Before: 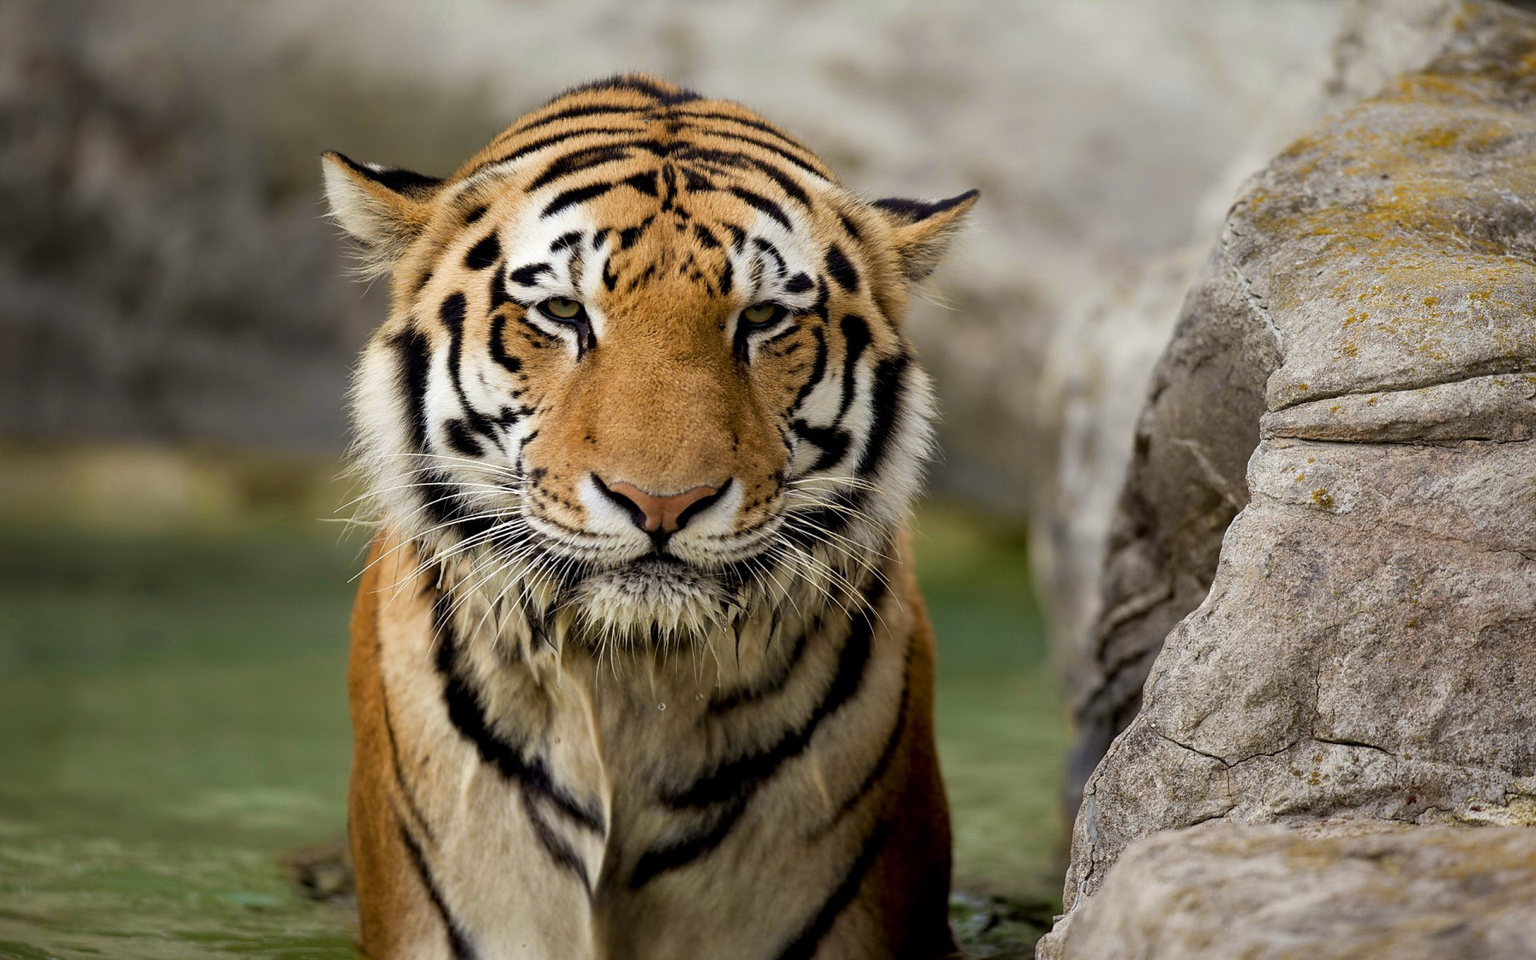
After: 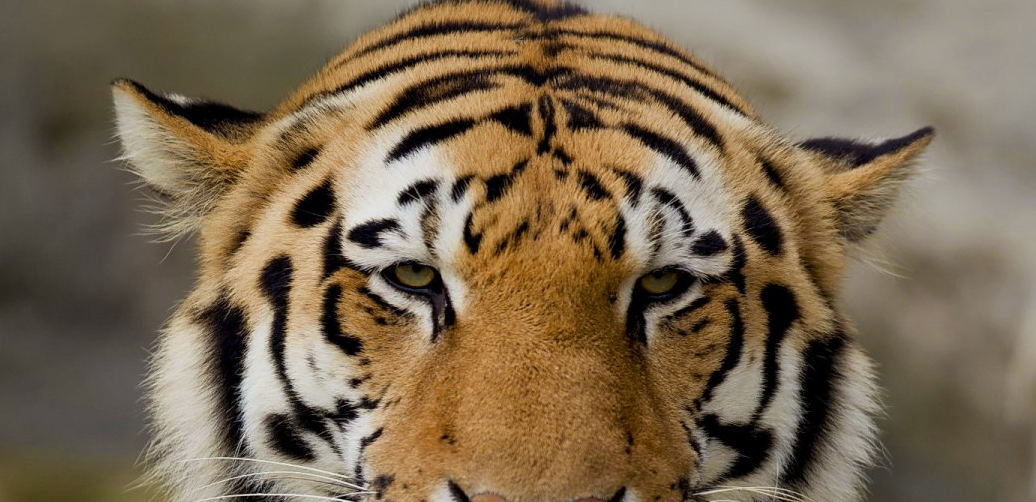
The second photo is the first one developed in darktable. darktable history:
crop: left 15.151%, top 9.184%, right 30.851%, bottom 48.948%
shadows and highlights: radius 120.5, shadows 21.69, white point adjustment -9.59, highlights -14.33, highlights color adjustment 0.223%, soften with gaussian
